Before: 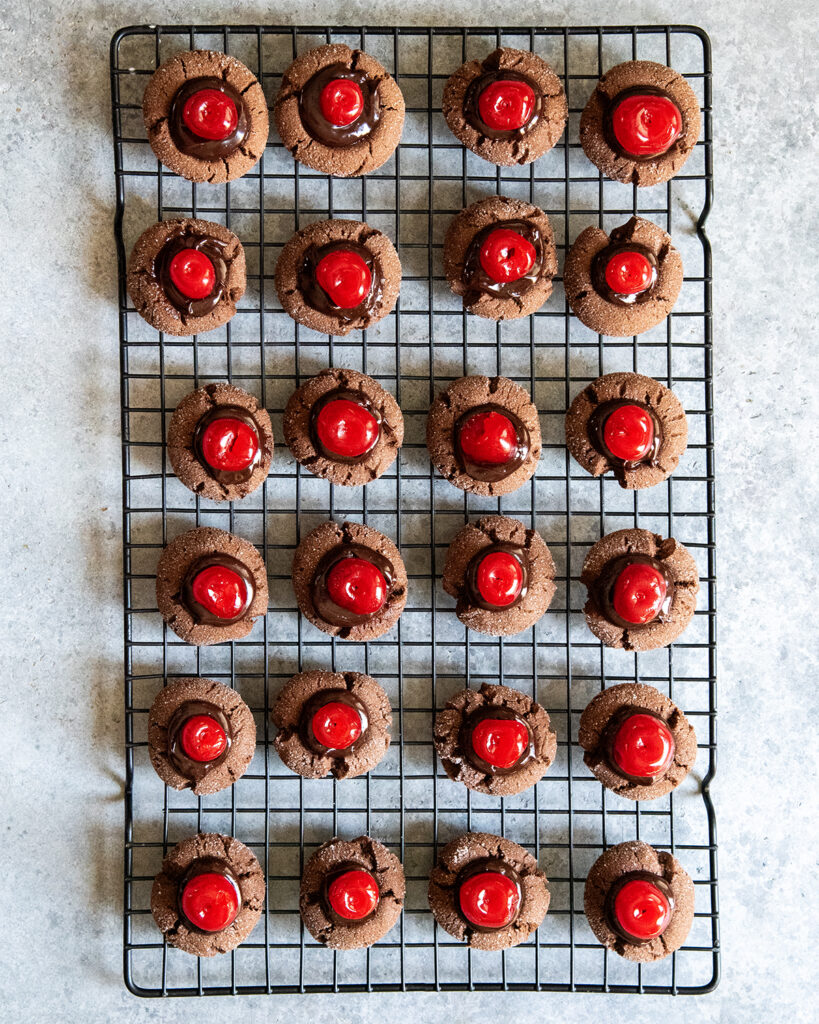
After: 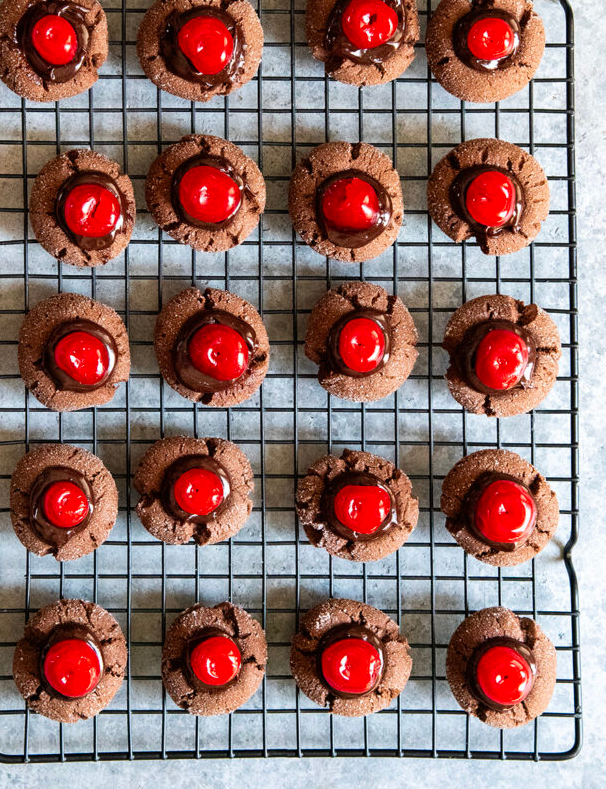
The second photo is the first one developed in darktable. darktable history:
crop: left 16.871%, top 22.857%, right 9.116%
white balance: emerald 1
